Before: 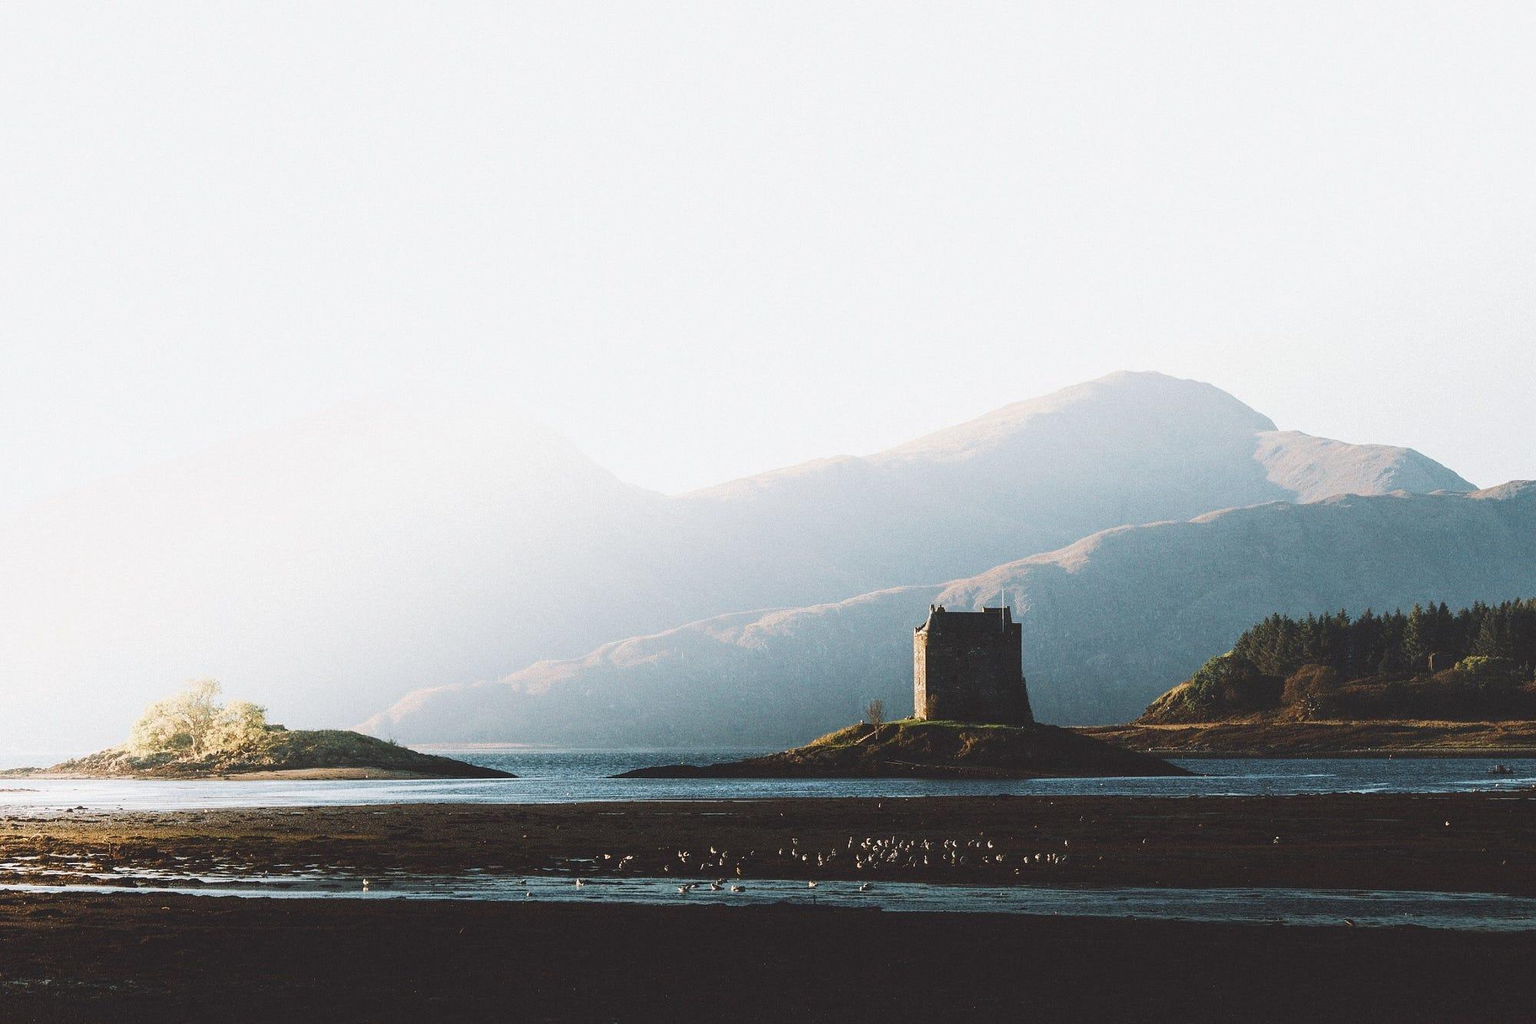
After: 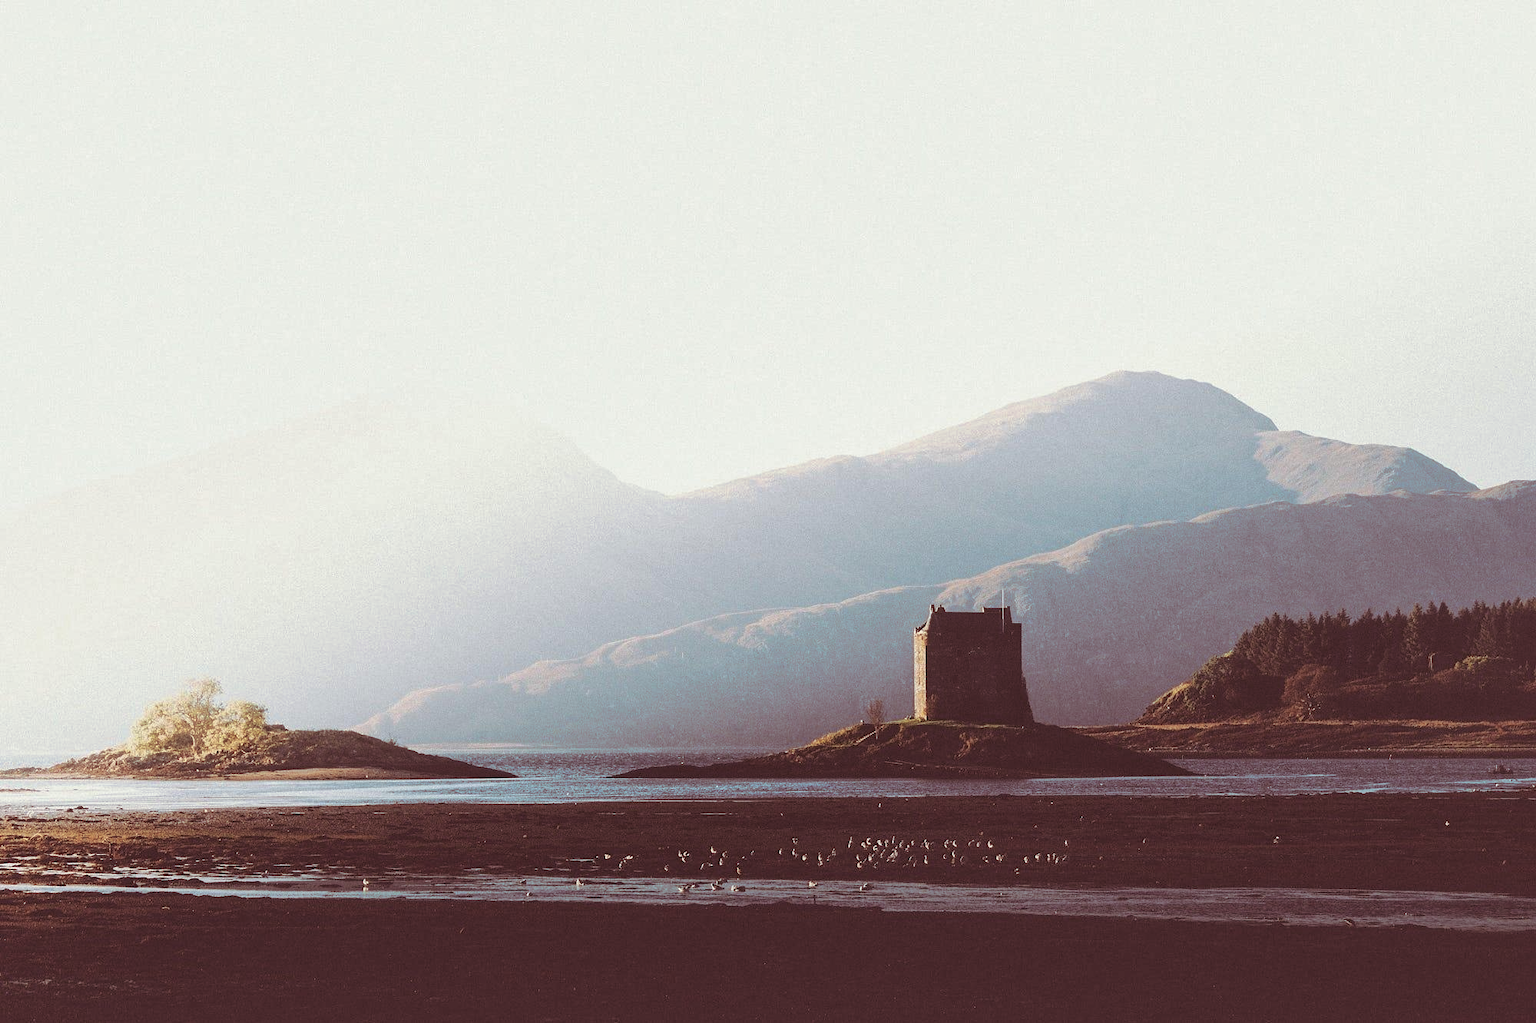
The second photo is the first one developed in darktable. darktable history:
shadows and highlights: on, module defaults
rotate and perspective: automatic cropping original format, crop left 0, crop top 0
split-toning: on, module defaults
